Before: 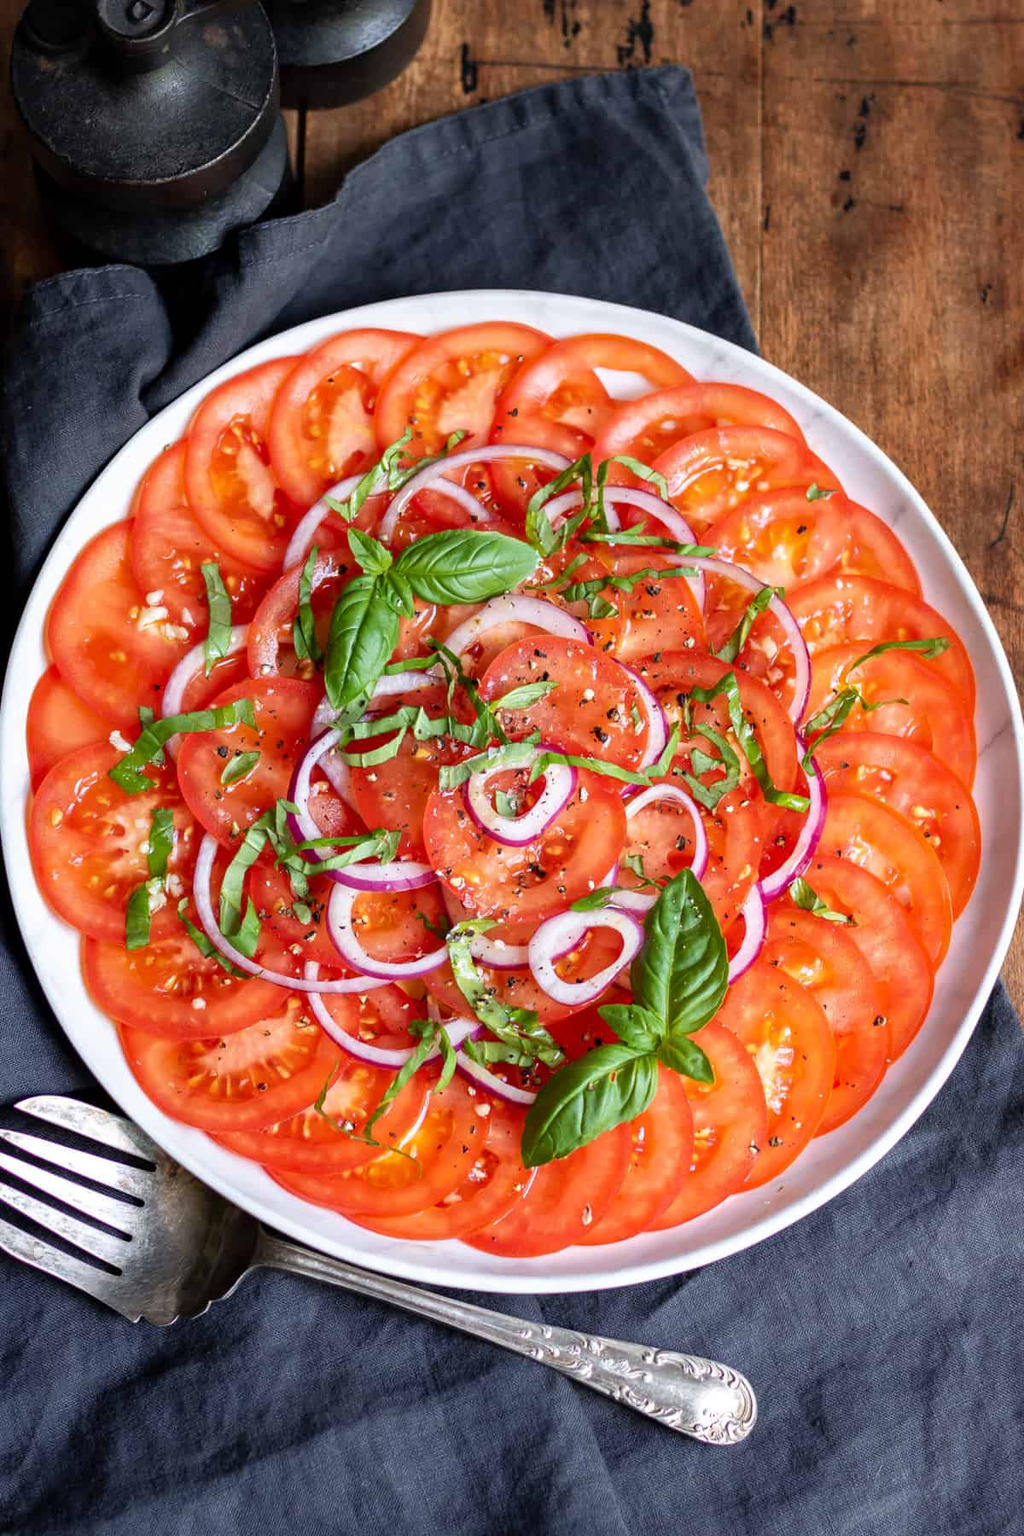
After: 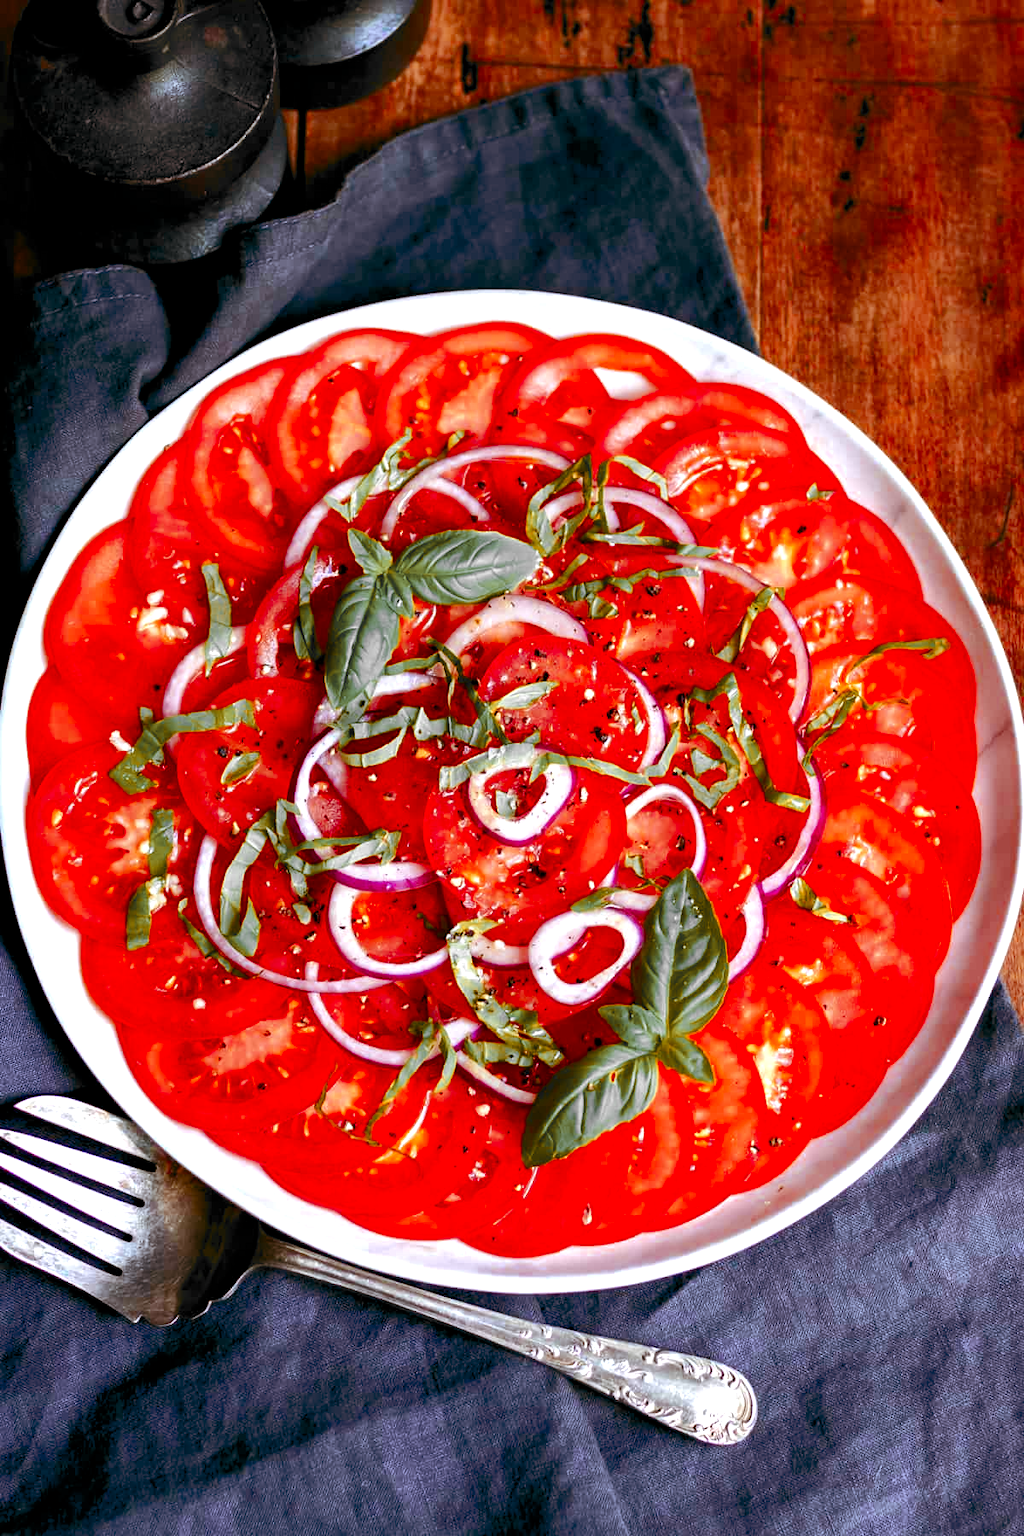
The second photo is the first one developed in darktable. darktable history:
color balance rgb: shadows lift › chroma 9.936%, shadows lift › hue 43.13°, global offset › luminance -0.315%, global offset › chroma 0.112%, global offset › hue 167.4°, perceptual saturation grading › global saturation 20%, perceptual saturation grading › highlights -25.306%, perceptual saturation grading › shadows 49.6%, perceptual brilliance grading › highlights 18.503%, perceptual brilliance grading › mid-tones 31.255%, perceptual brilliance grading › shadows -31.187%, contrast -10.612%
color zones: curves: ch0 [(0, 0.363) (0.128, 0.373) (0.25, 0.5) (0.402, 0.407) (0.521, 0.525) (0.63, 0.559) (0.729, 0.662) (0.867, 0.471)]; ch1 [(0, 0.515) (0.136, 0.618) (0.25, 0.5) (0.378, 0) (0.516, 0) (0.622, 0.593) (0.737, 0.819) (0.87, 0.593)]; ch2 [(0, 0.529) (0.128, 0.471) (0.282, 0.451) (0.386, 0.662) (0.516, 0.525) (0.633, 0.554) (0.75, 0.62) (0.875, 0.441)]
